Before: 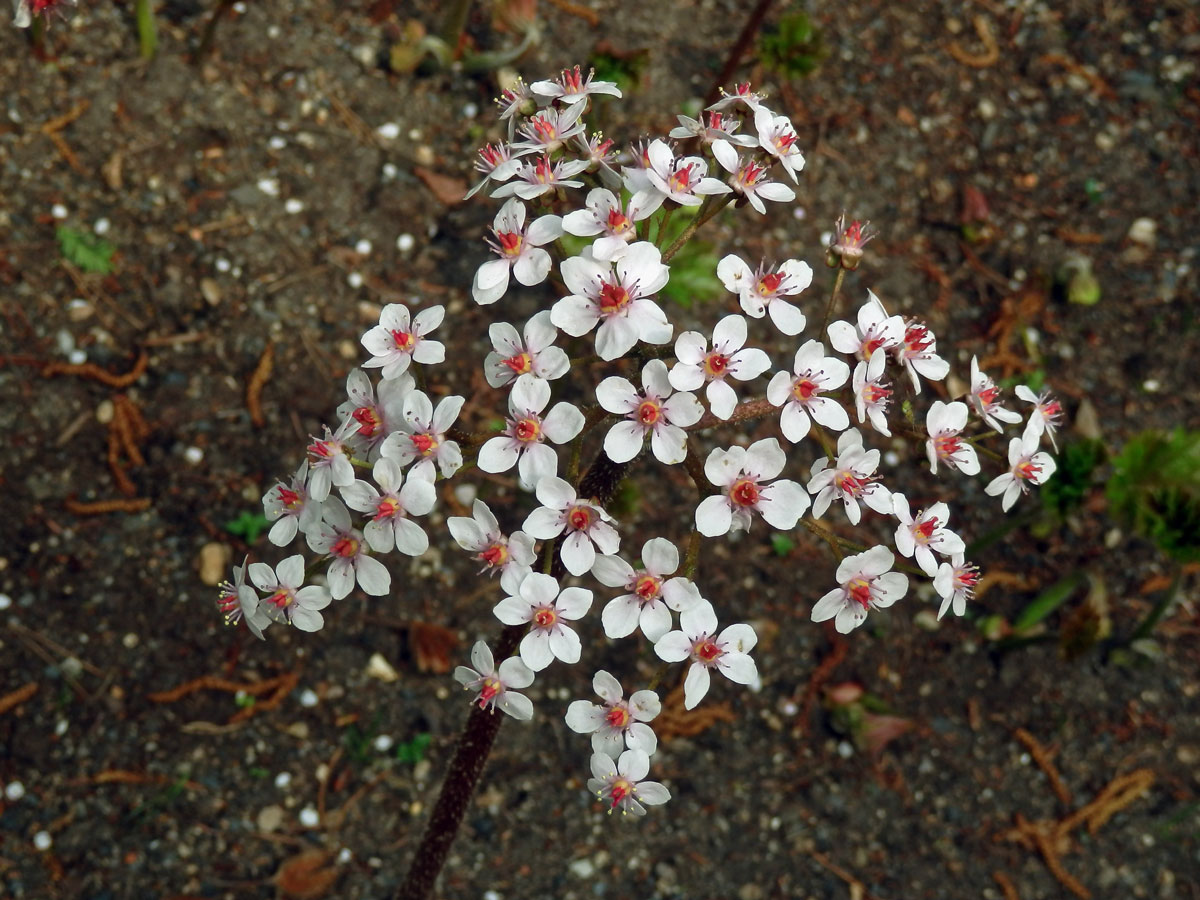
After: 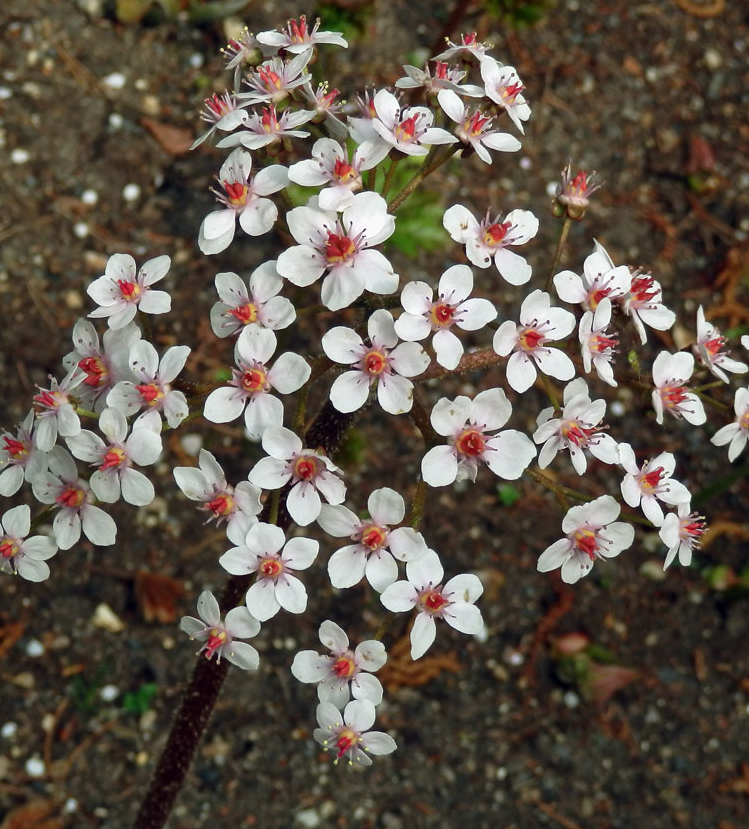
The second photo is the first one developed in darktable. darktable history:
crop and rotate: left 22.891%, top 5.63%, right 14.644%, bottom 2.252%
